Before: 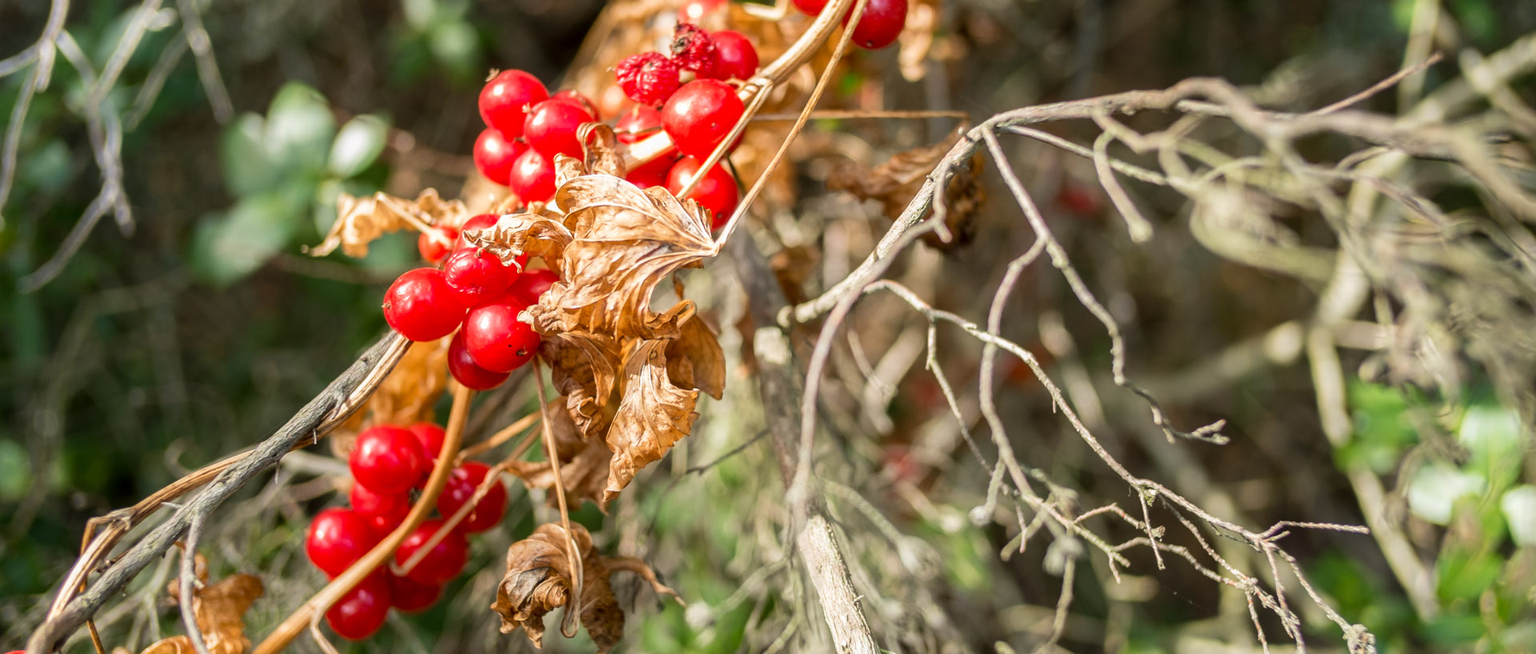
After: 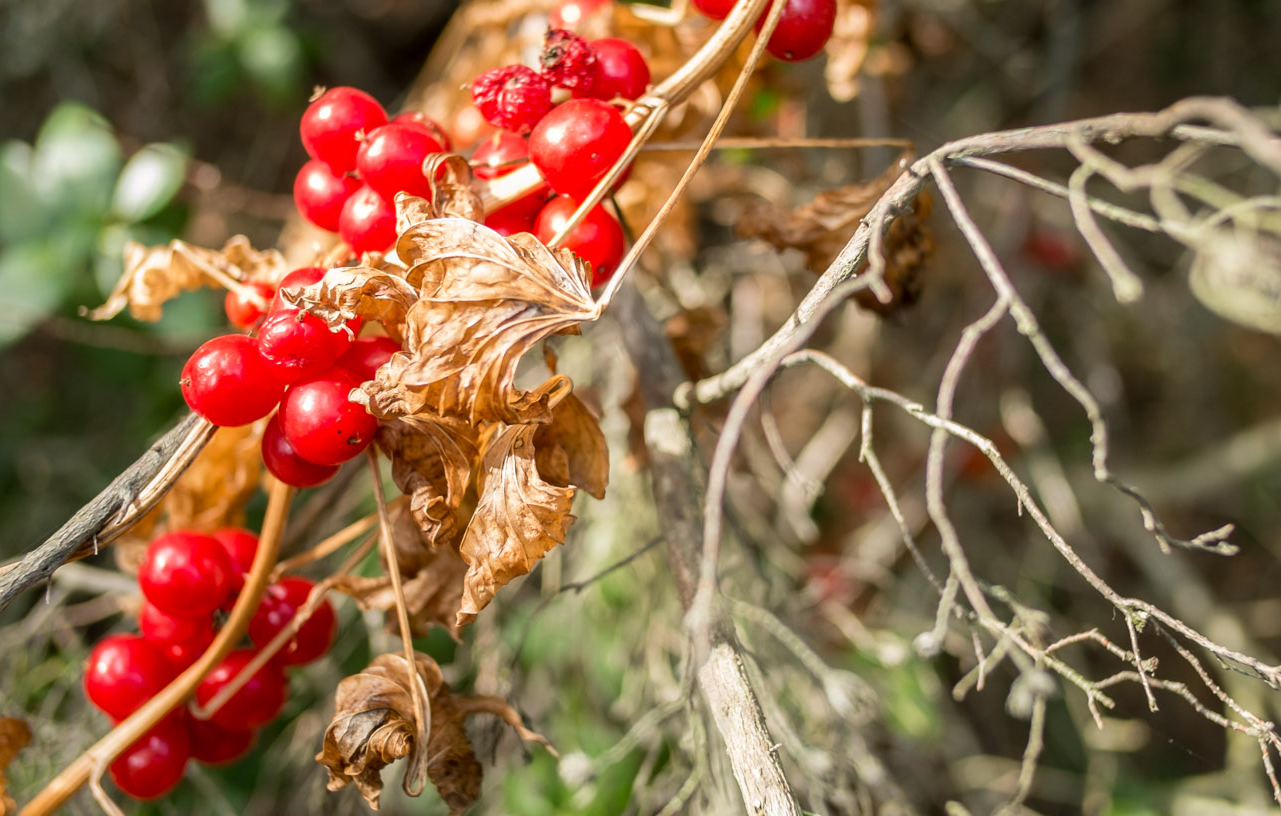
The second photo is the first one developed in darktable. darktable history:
crop and rotate: left 15.541%, right 17.721%
